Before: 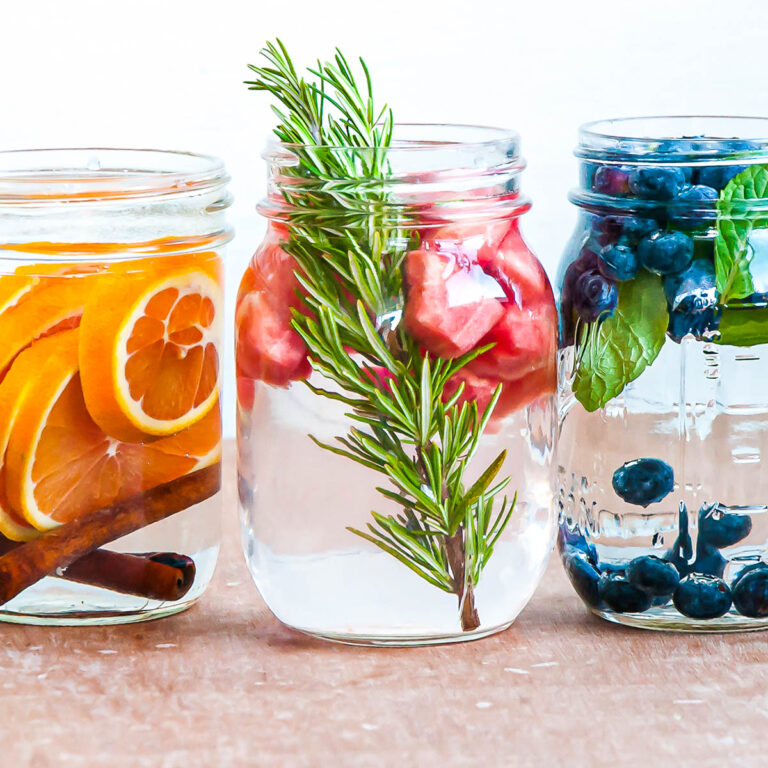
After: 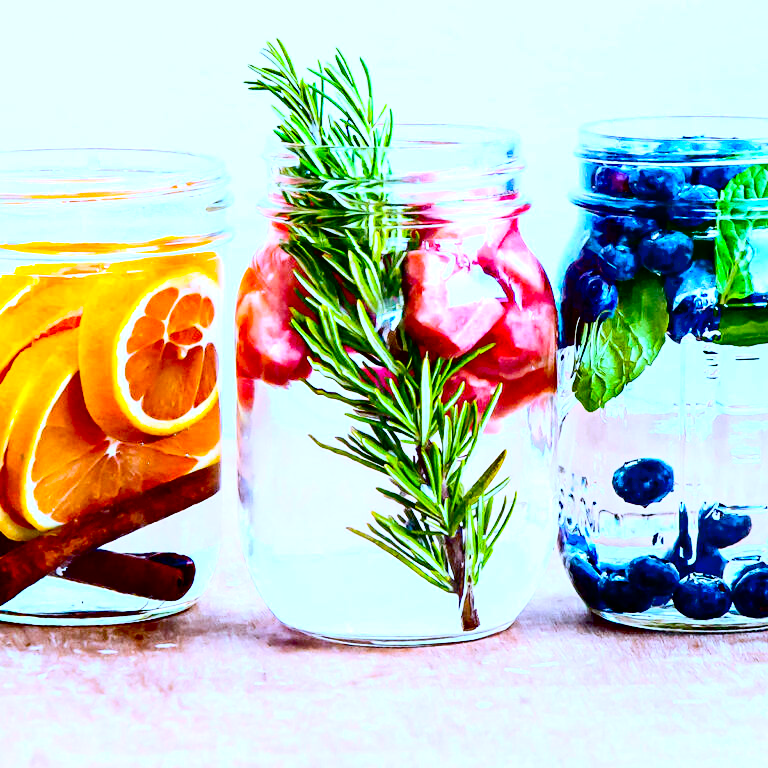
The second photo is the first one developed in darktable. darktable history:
exposure: black level correction 0.056, exposure -0.039 EV, compensate highlight preservation false
white balance: red 0.871, blue 1.249
contrast brightness saturation: contrast 0.2, brightness 0.16, saturation 0.22
tone equalizer: -8 EV -0.75 EV, -7 EV -0.7 EV, -6 EV -0.6 EV, -5 EV -0.4 EV, -3 EV 0.4 EV, -2 EV 0.6 EV, -1 EV 0.7 EV, +0 EV 0.75 EV, edges refinement/feathering 500, mask exposure compensation -1.57 EV, preserve details no
